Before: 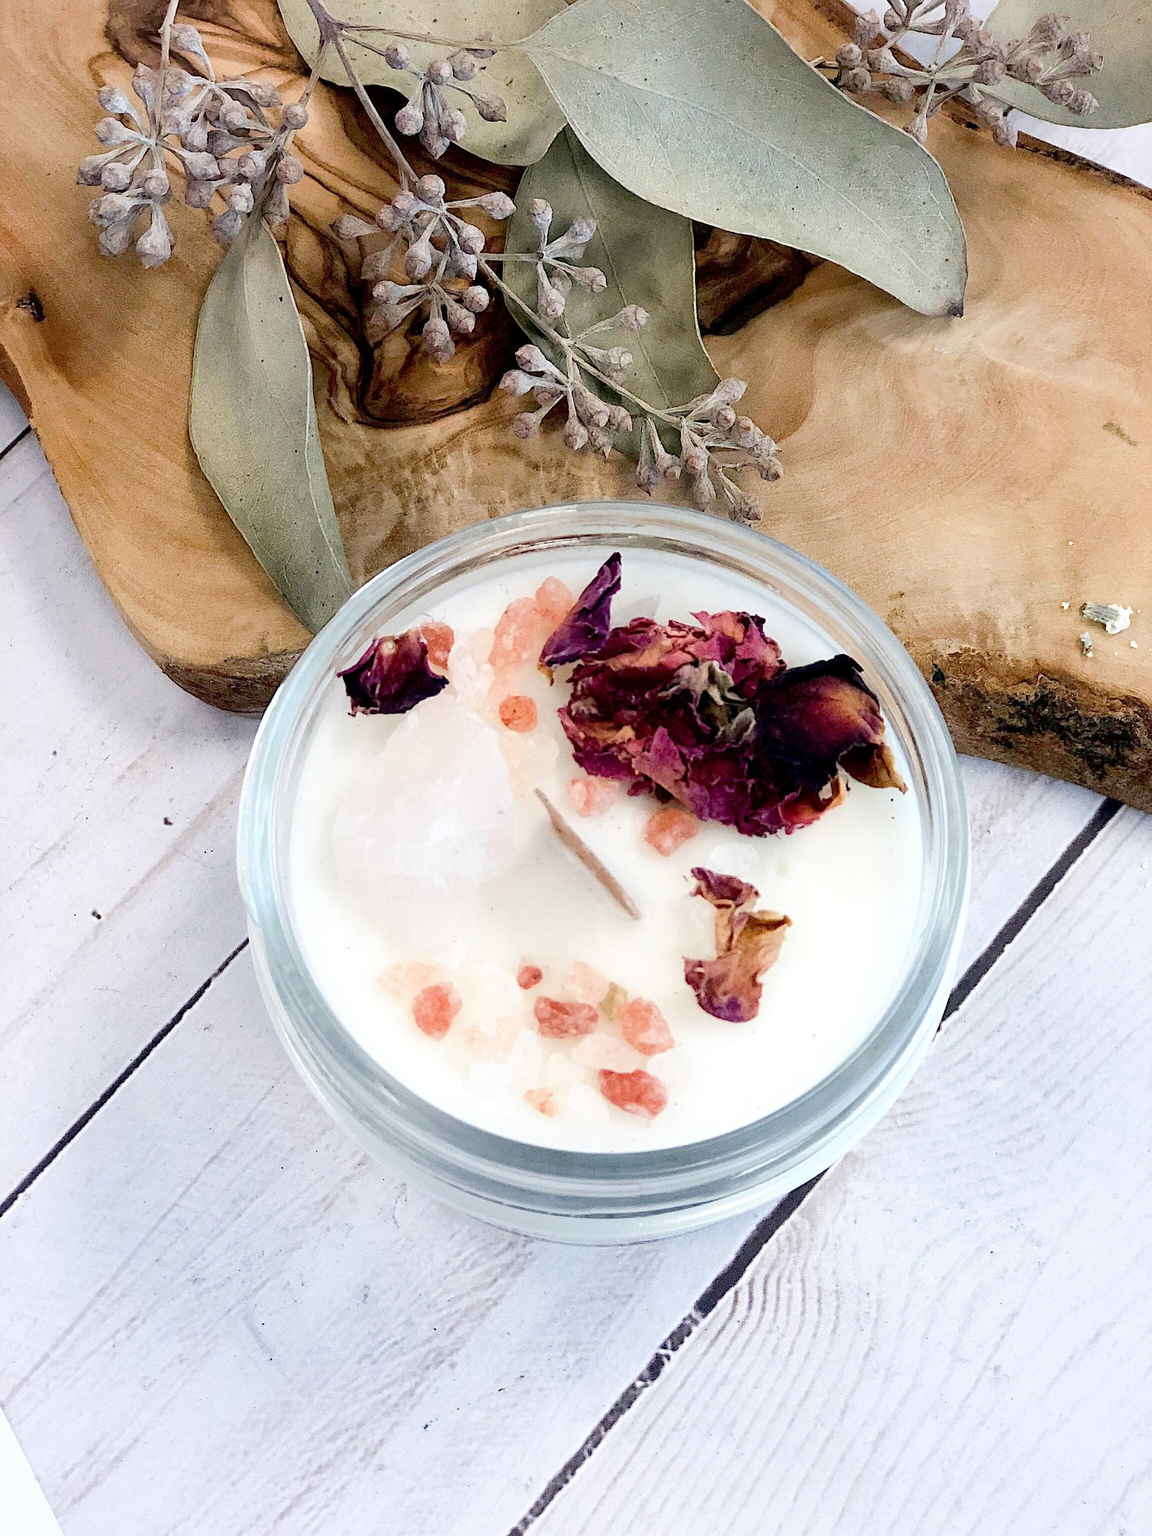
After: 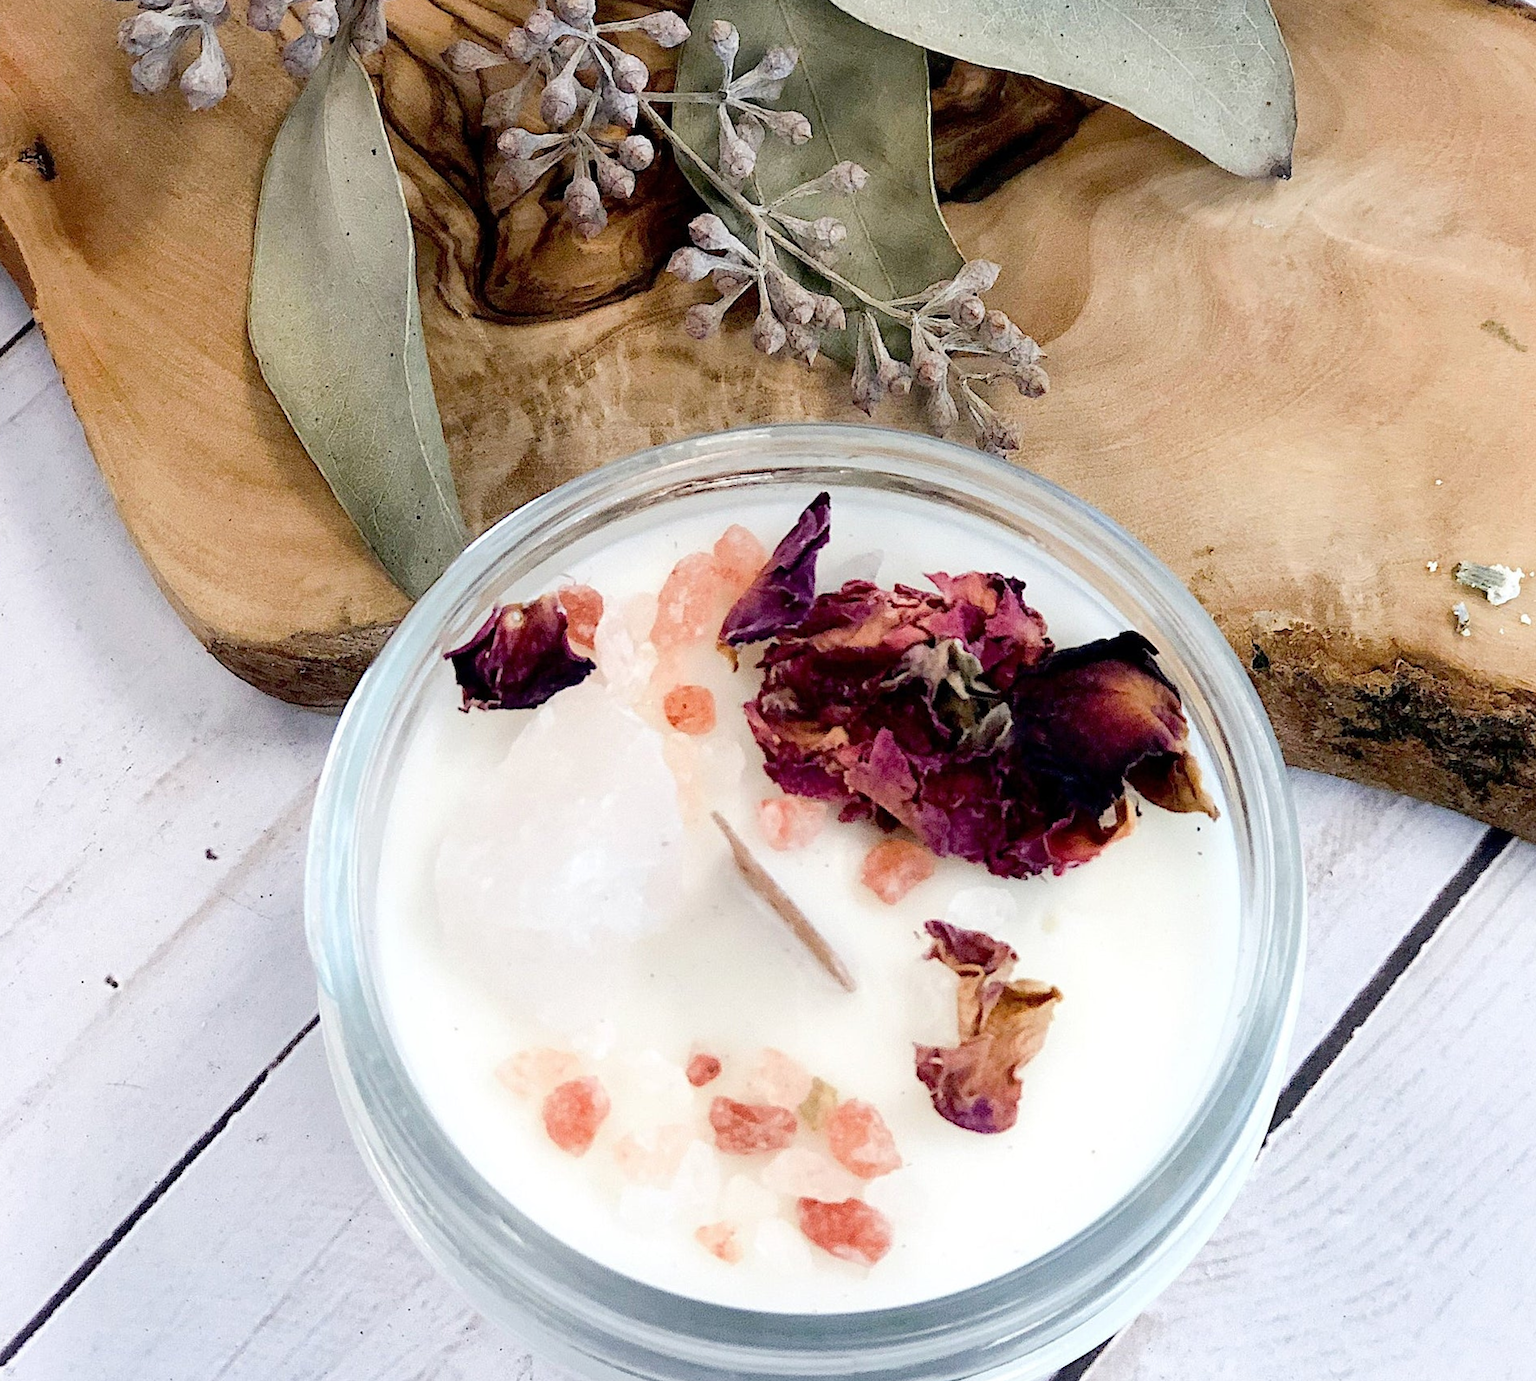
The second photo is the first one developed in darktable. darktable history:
white balance: red 1, blue 1
rotate and perspective: rotation 0.226°, lens shift (vertical) -0.042, crop left 0.023, crop right 0.982, crop top 0.006, crop bottom 0.994
crop: top 11.166%, bottom 22.168%
